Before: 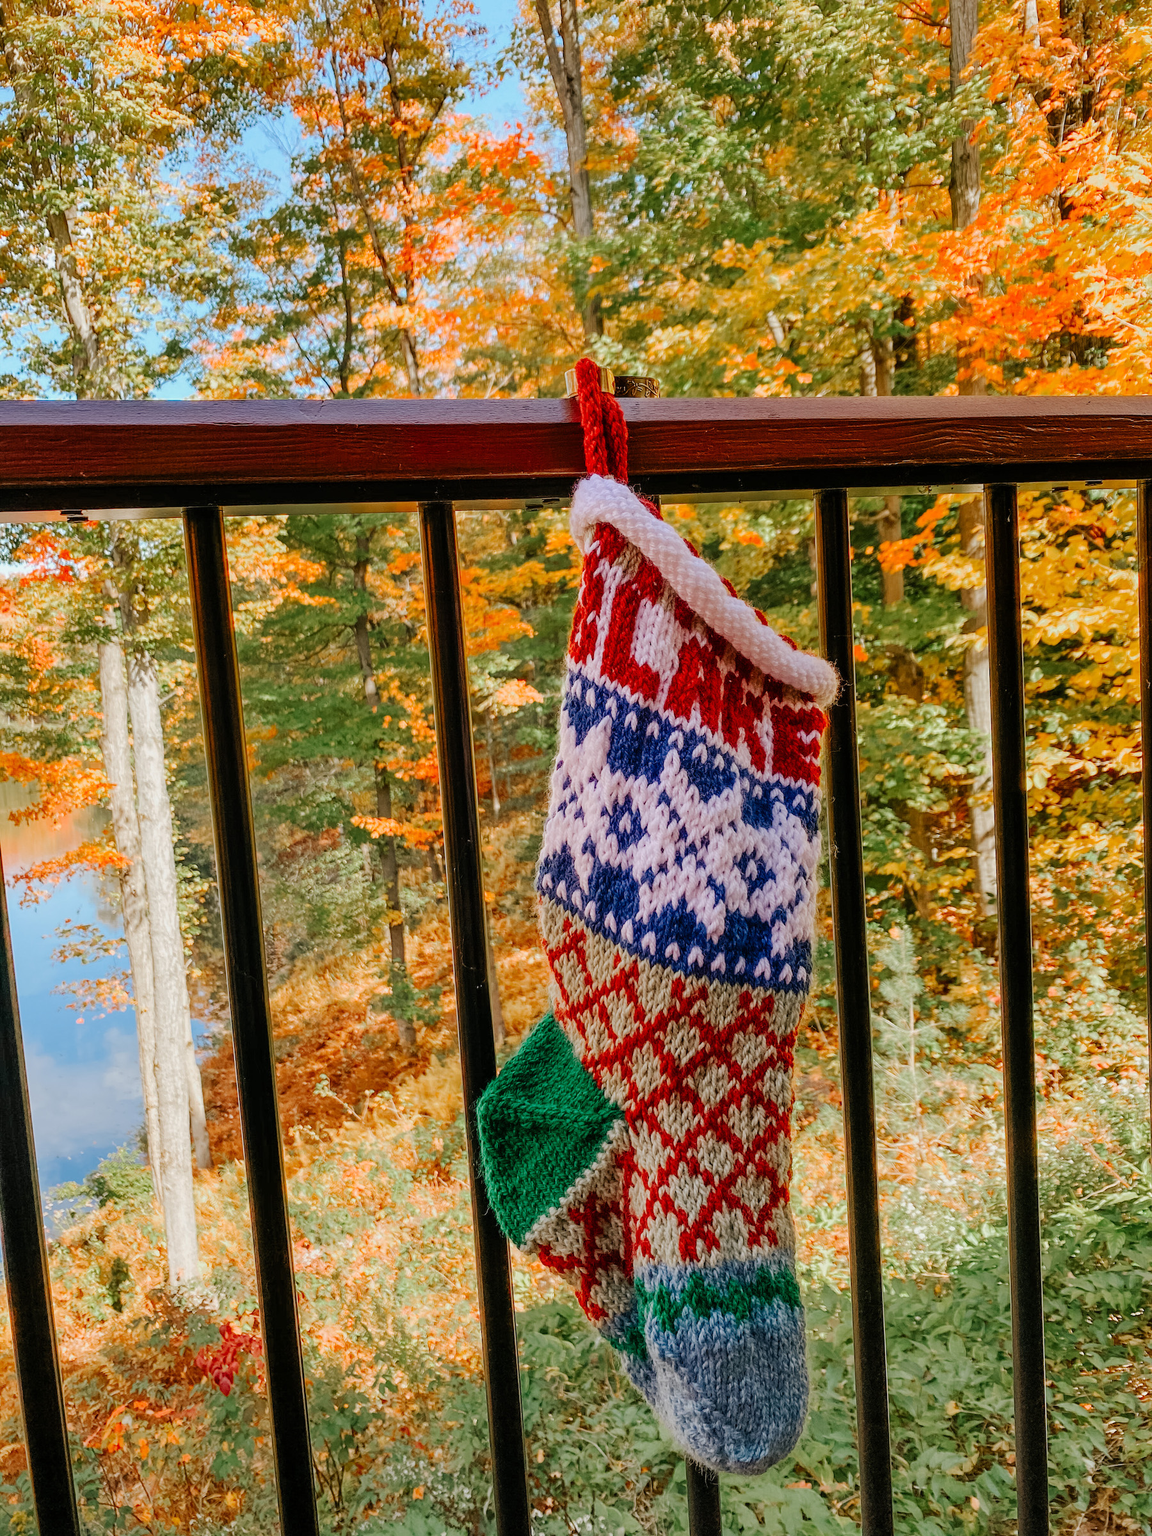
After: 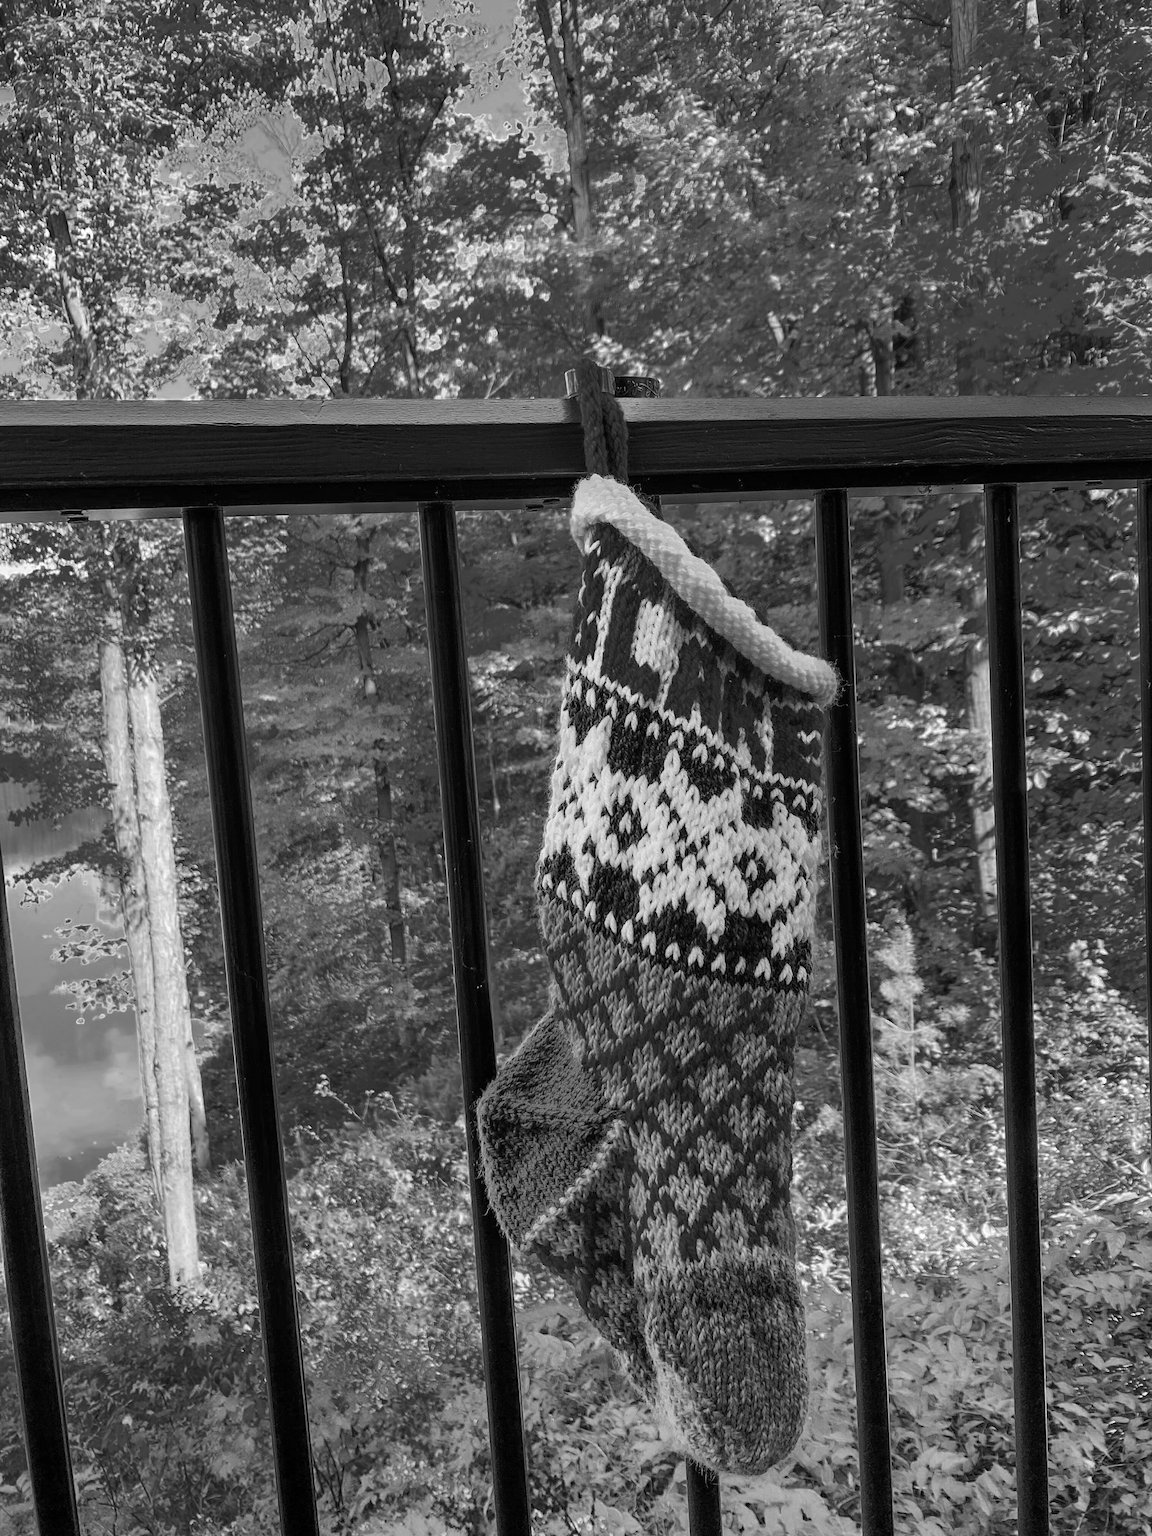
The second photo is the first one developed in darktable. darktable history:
levels: mode automatic, black 0.023%, white 99.97%, levels [0.062, 0.494, 0.925]
color zones: curves: ch0 [(0.002, 0.429) (0.121, 0.212) (0.198, 0.113) (0.276, 0.344) (0.331, 0.541) (0.41, 0.56) (0.482, 0.289) (0.619, 0.227) (0.721, 0.18) (0.821, 0.435) (0.928, 0.555) (1, 0.587)]; ch1 [(0, 0) (0.143, 0) (0.286, 0) (0.429, 0) (0.571, 0) (0.714, 0) (0.857, 0)]
